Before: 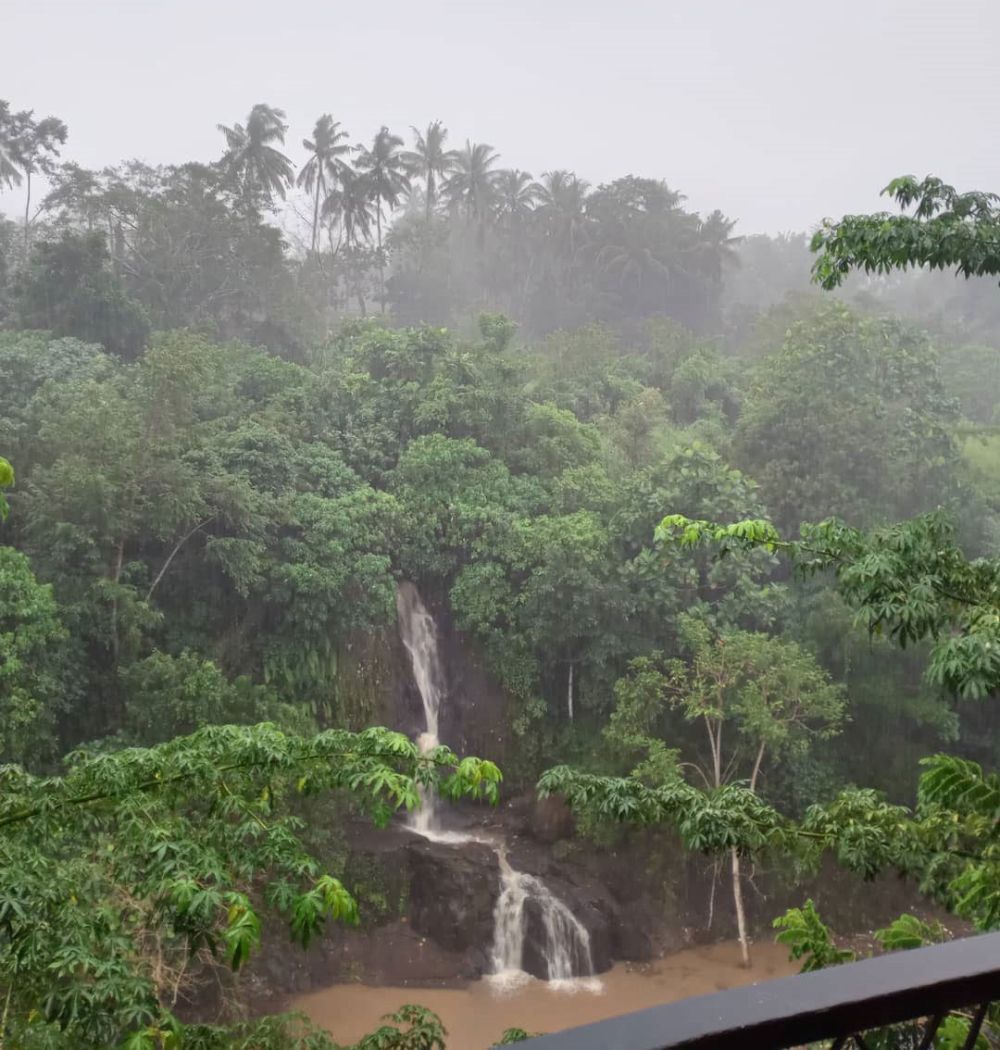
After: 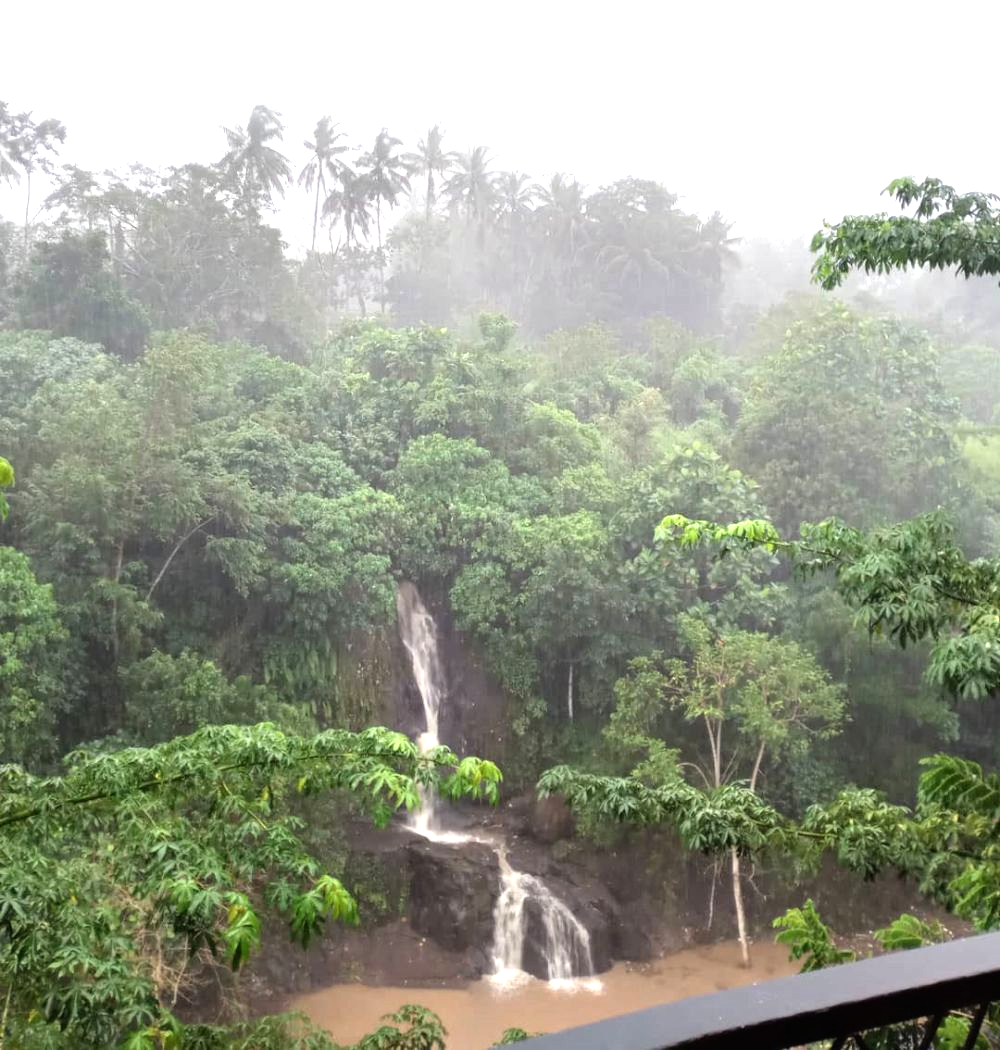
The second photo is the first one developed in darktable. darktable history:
tone equalizer: -8 EV -1.07 EV, -7 EV -1.01 EV, -6 EV -0.879 EV, -5 EV -0.551 EV, -3 EV 0.547 EV, -2 EV 0.893 EV, -1 EV 0.992 EV, +0 EV 1.08 EV
